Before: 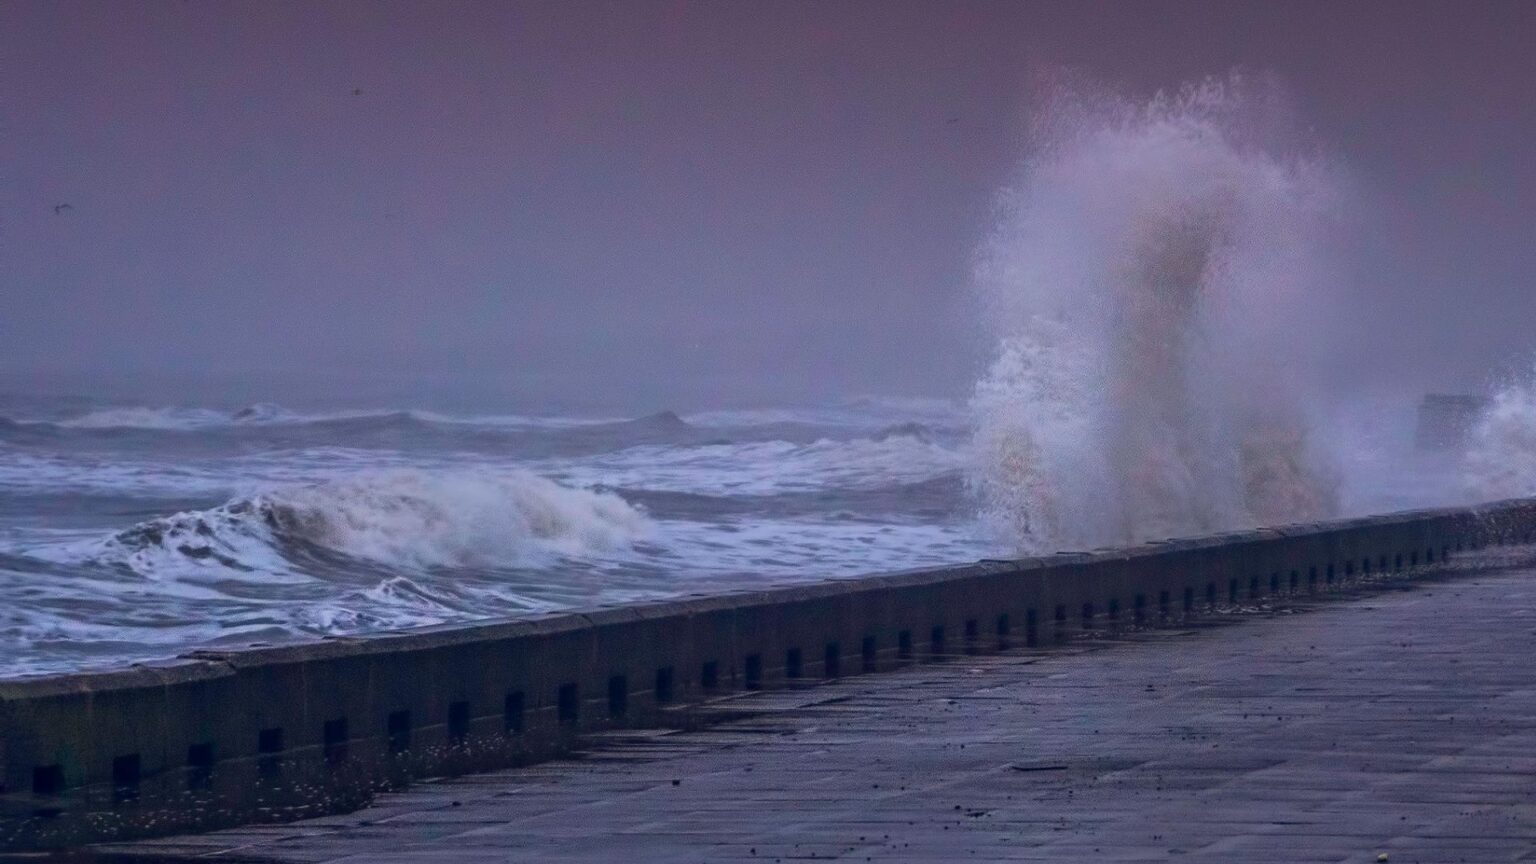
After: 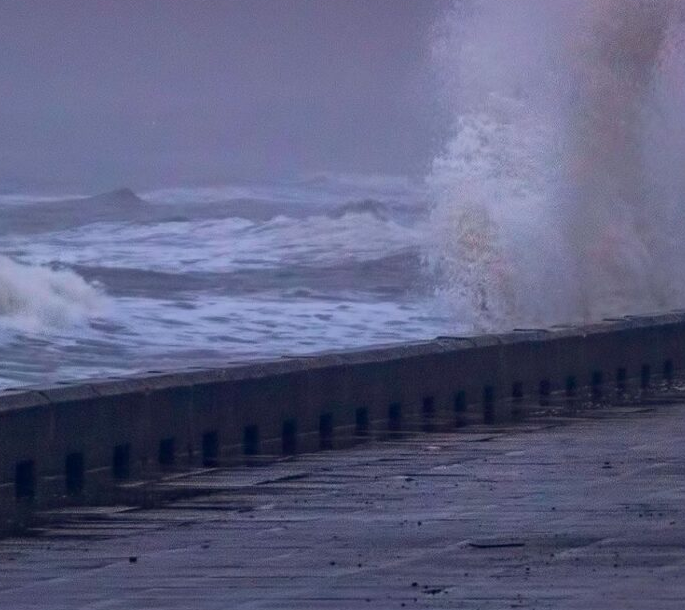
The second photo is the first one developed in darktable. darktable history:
color correction: highlights a* -0.122, highlights b* 0.128
crop: left 35.371%, top 25.92%, right 20.025%, bottom 3.382%
